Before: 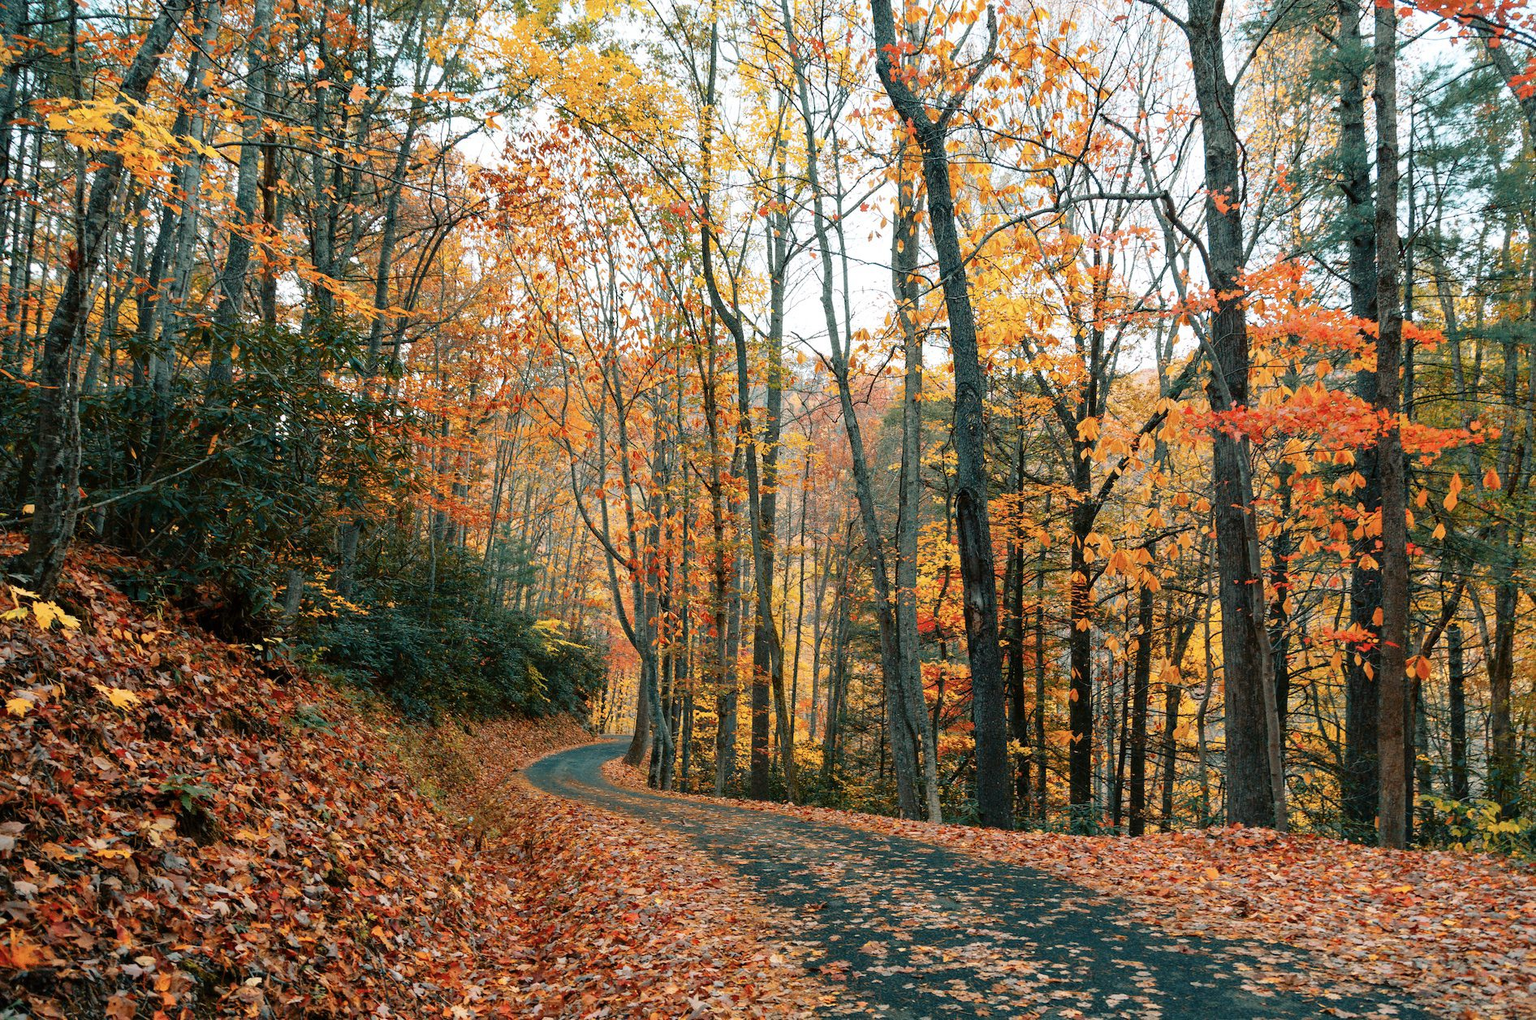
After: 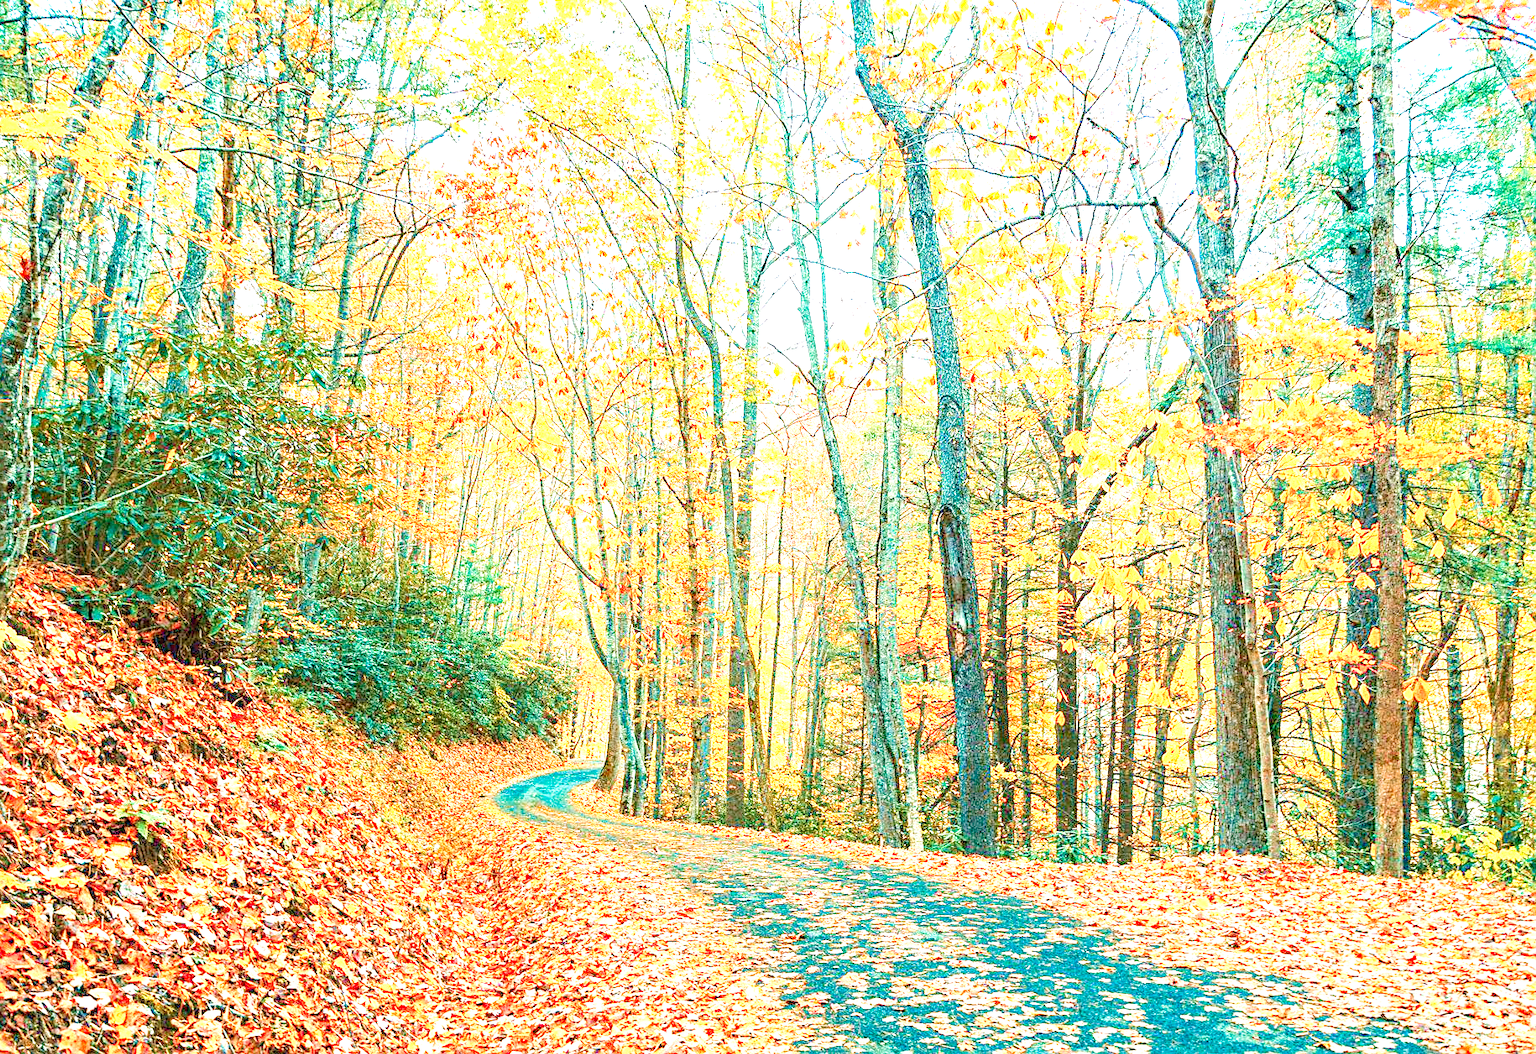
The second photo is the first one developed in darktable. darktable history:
velvia: strength 56%
exposure: black level correction 0, exposure 1.9 EV, compensate highlight preservation false
crop and rotate: left 3.238%
local contrast: detail 130%
haze removal: strength 0.53, distance 0.925, compatibility mode true, adaptive false
sharpen: on, module defaults
levels: levels [0.008, 0.318, 0.836]
